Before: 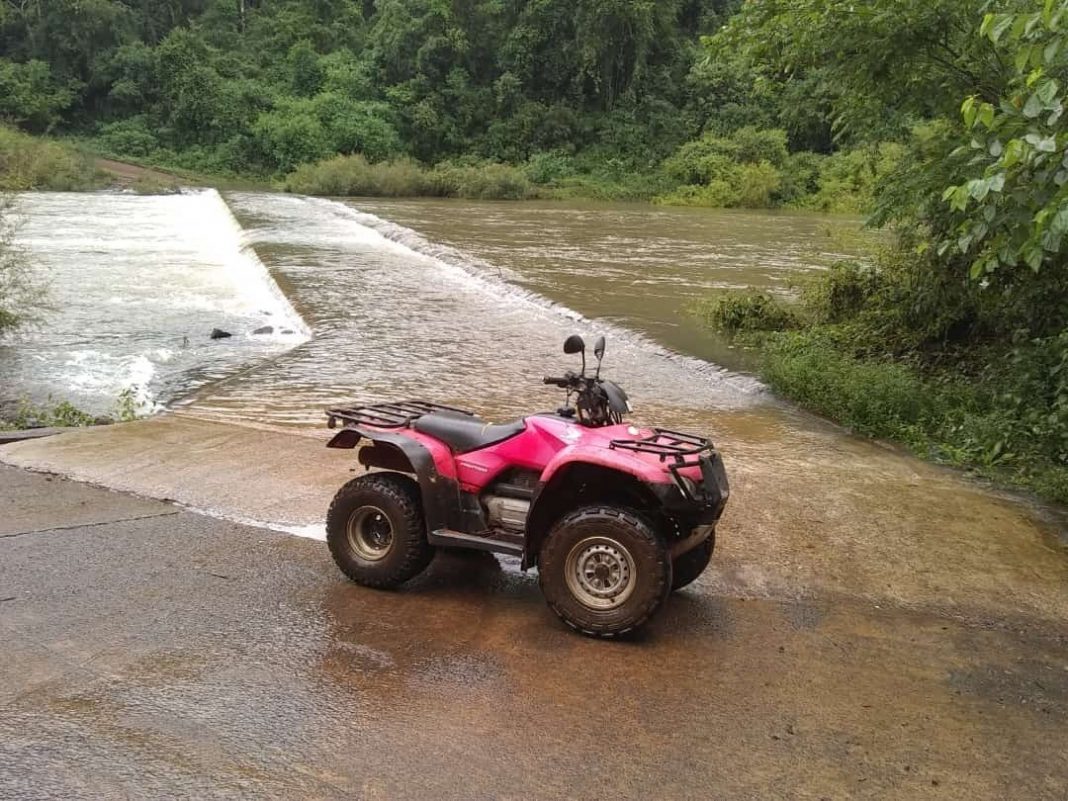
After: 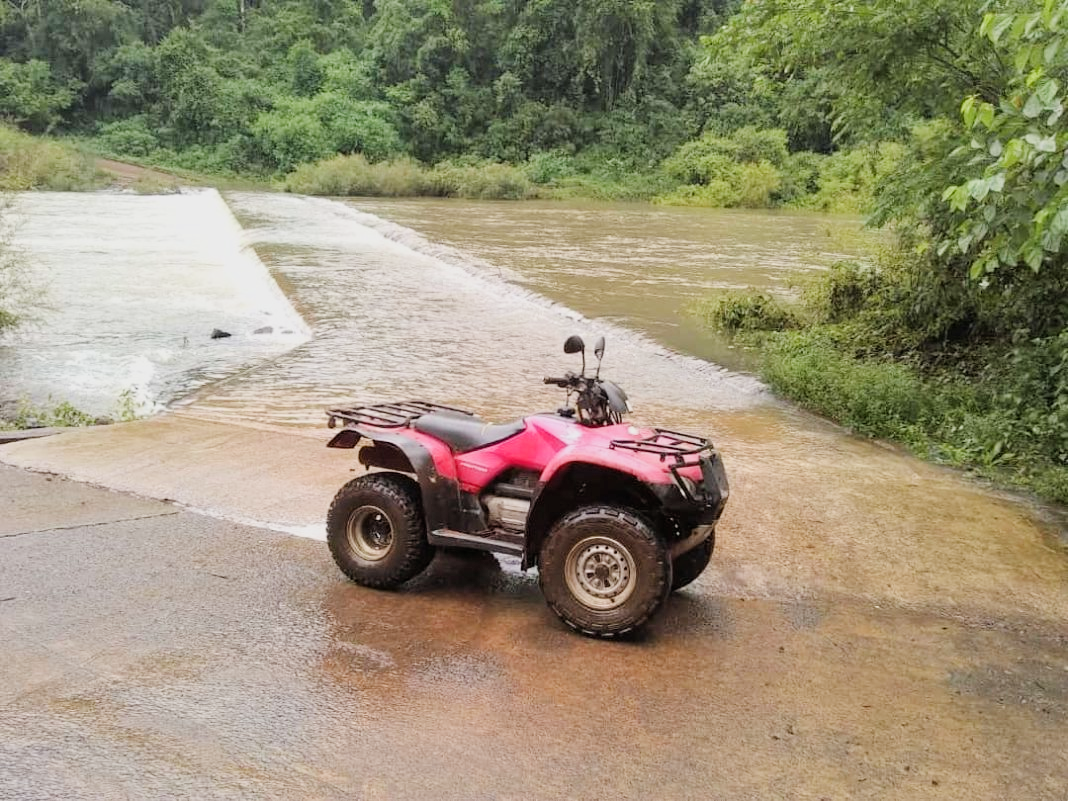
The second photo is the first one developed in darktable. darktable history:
filmic rgb: black relative exposure -7.15 EV, white relative exposure 5.36 EV, hardness 3.02
exposure: black level correction 0, exposure 1.1 EV, compensate exposure bias true, compensate highlight preservation false
